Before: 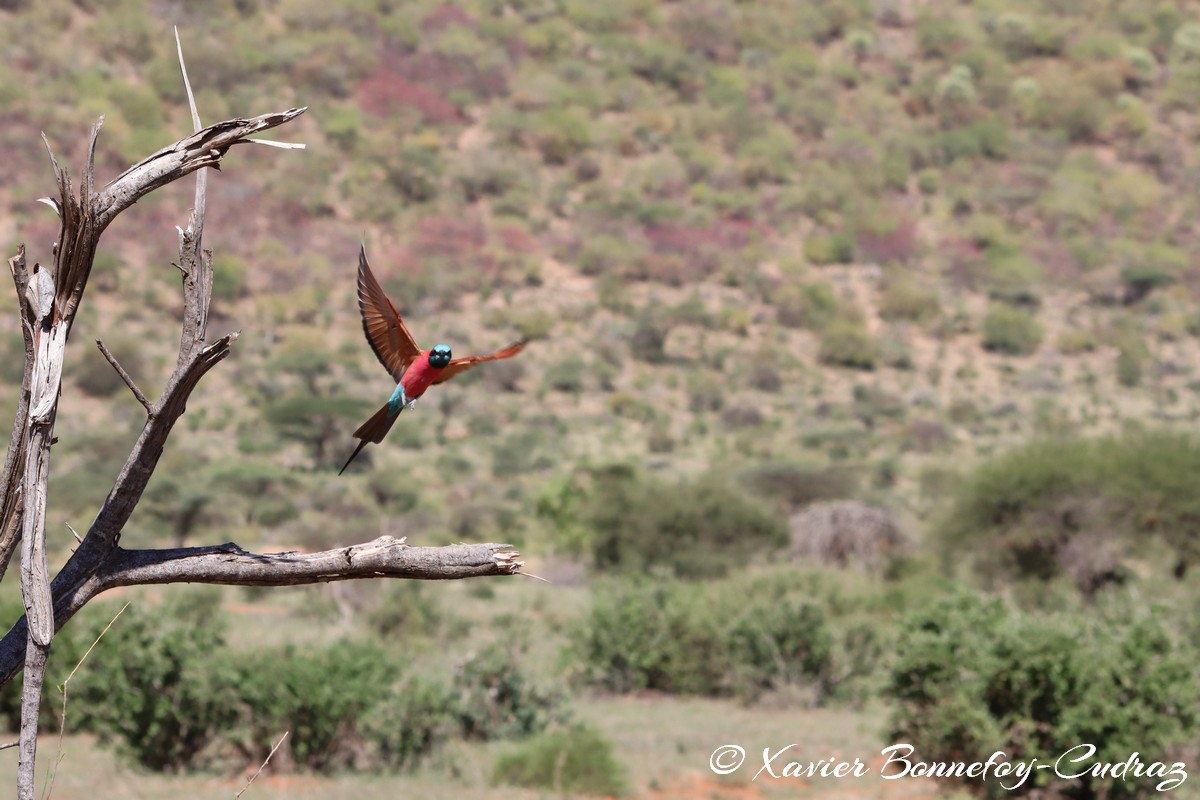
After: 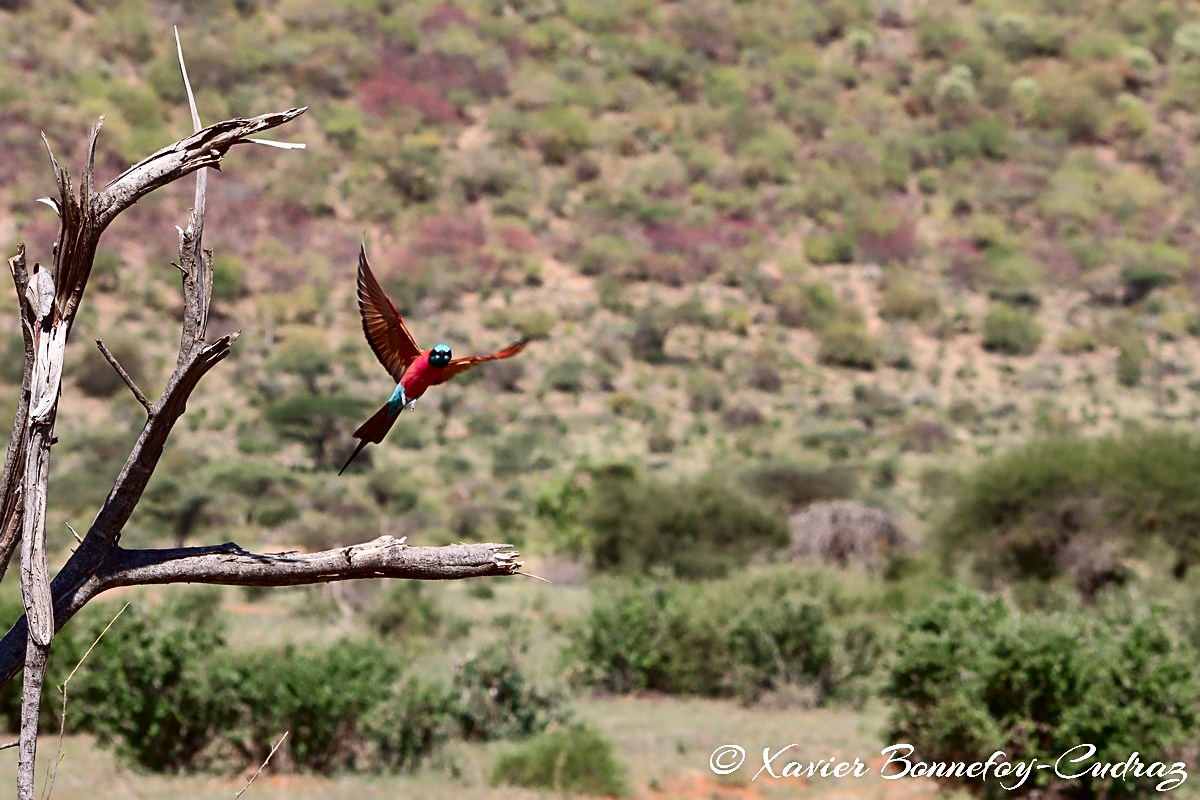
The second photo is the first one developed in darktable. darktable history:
contrast brightness saturation: contrast 0.195, brightness -0.104, saturation 0.21
sharpen: on, module defaults
exposure: compensate exposure bias true, compensate highlight preservation false
tone equalizer: on, module defaults
